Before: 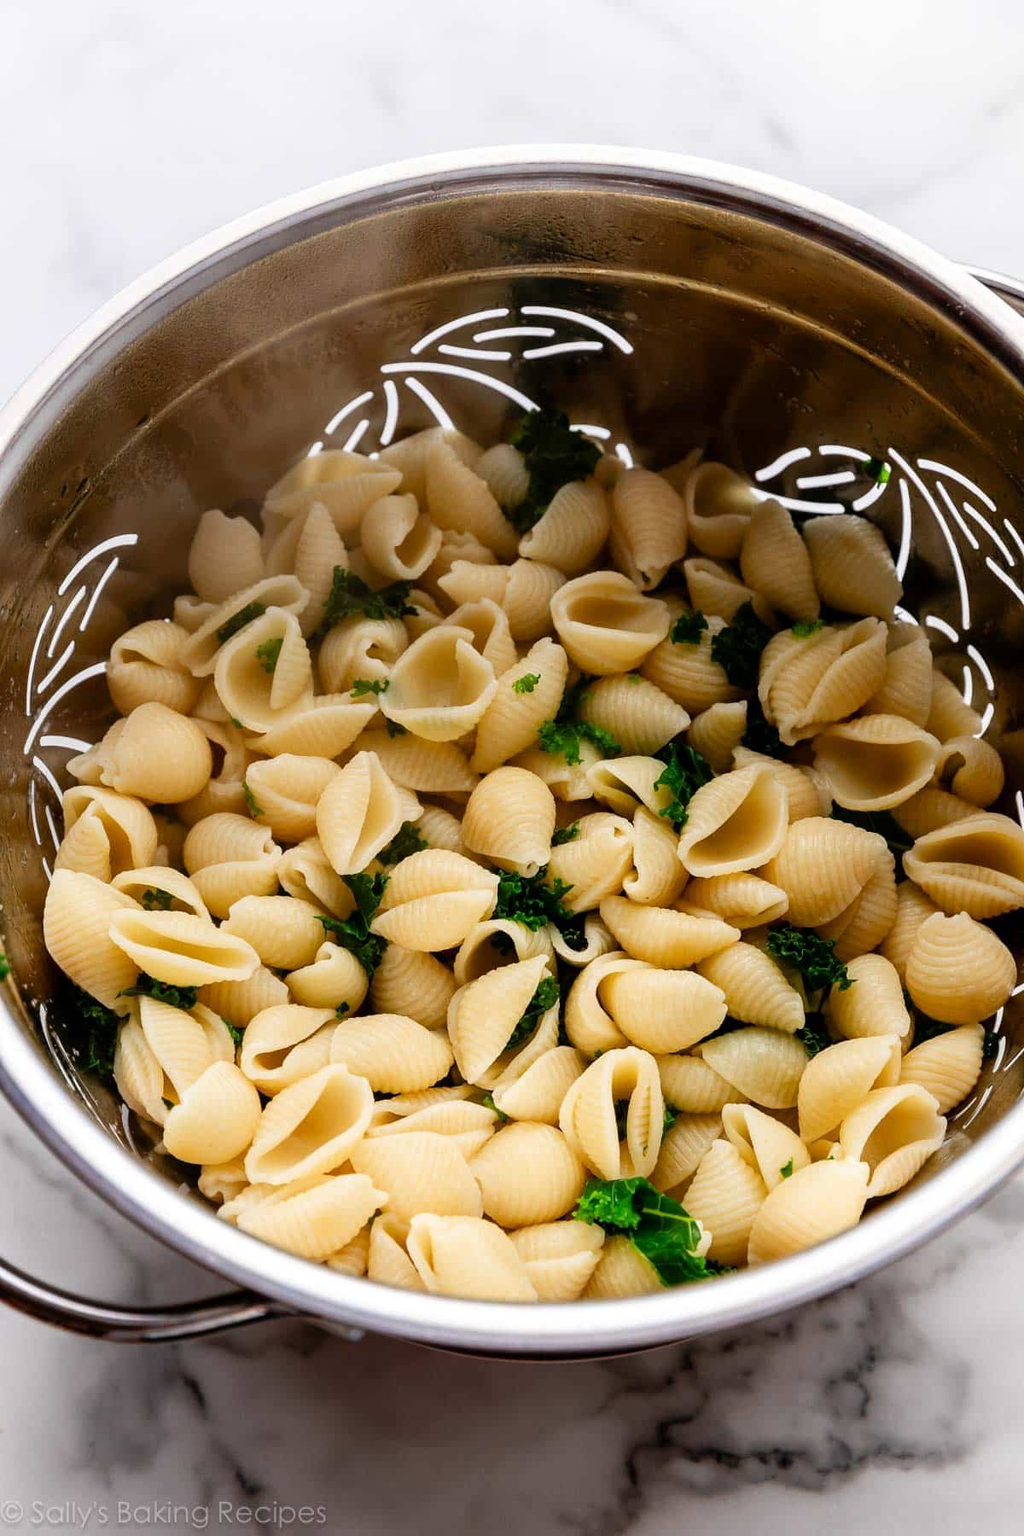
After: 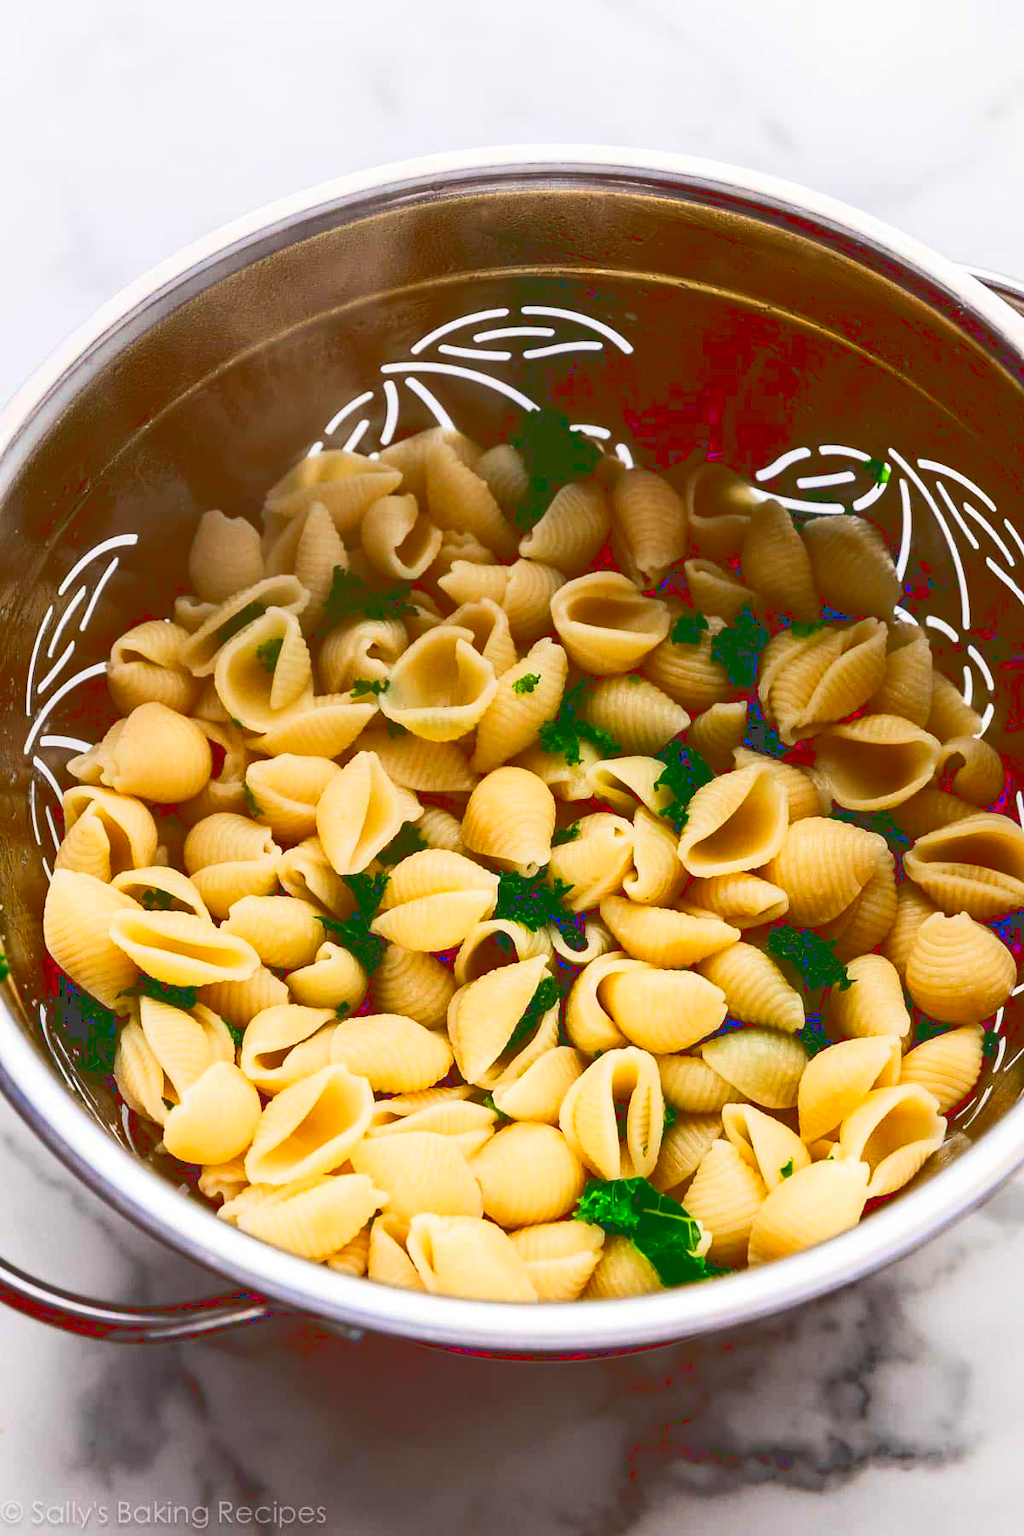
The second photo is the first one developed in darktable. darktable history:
color correction: highlights b* 0.065, saturation 1.36
tone equalizer: on, module defaults
tone curve: curves: ch0 [(0, 0) (0.003, 0.235) (0.011, 0.235) (0.025, 0.235) (0.044, 0.235) (0.069, 0.235) (0.1, 0.237) (0.136, 0.239) (0.177, 0.243) (0.224, 0.256) (0.277, 0.287) (0.335, 0.329) (0.399, 0.391) (0.468, 0.476) (0.543, 0.574) (0.623, 0.683) (0.709, 0.778) (0.801, 0.869) (0.898, 0.924) (1, 1)], color space Lab, linked channels, preserve colors none
